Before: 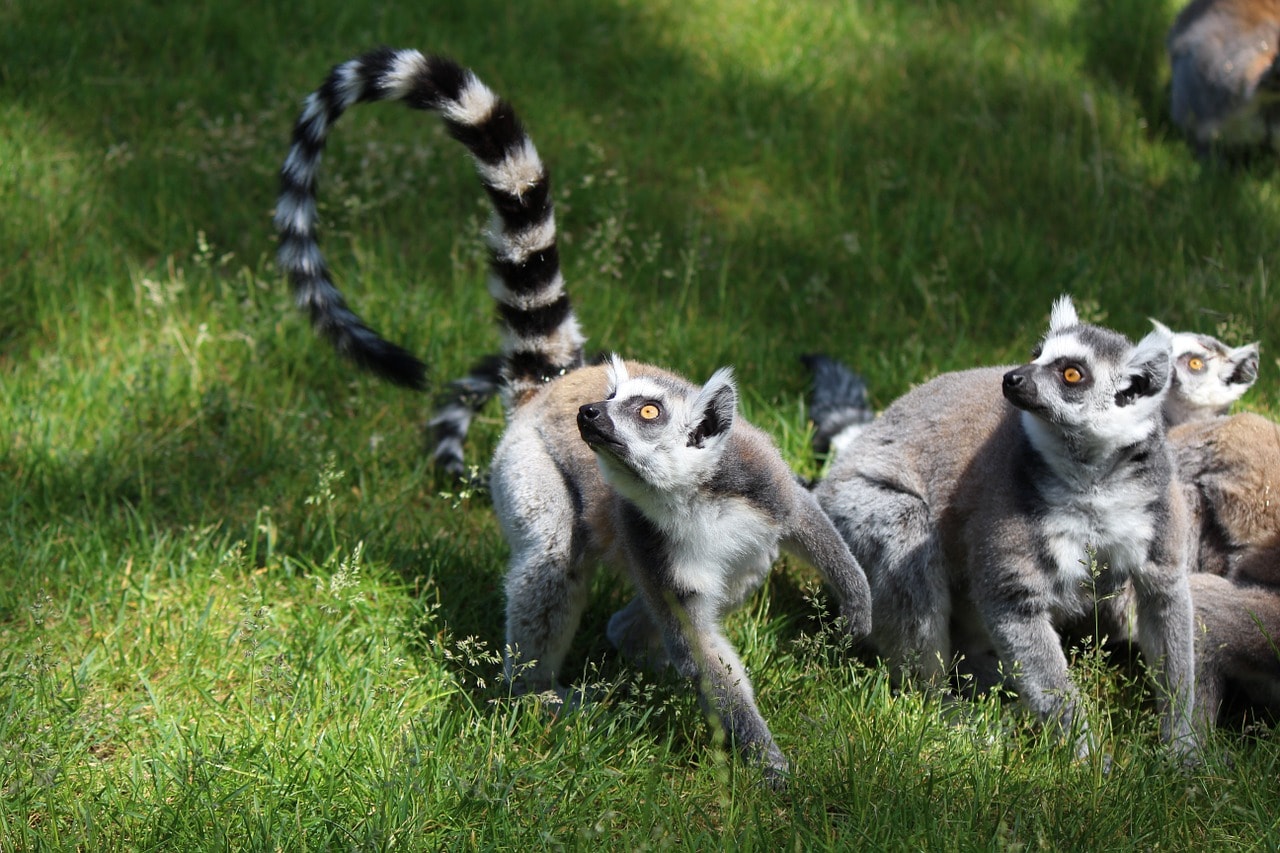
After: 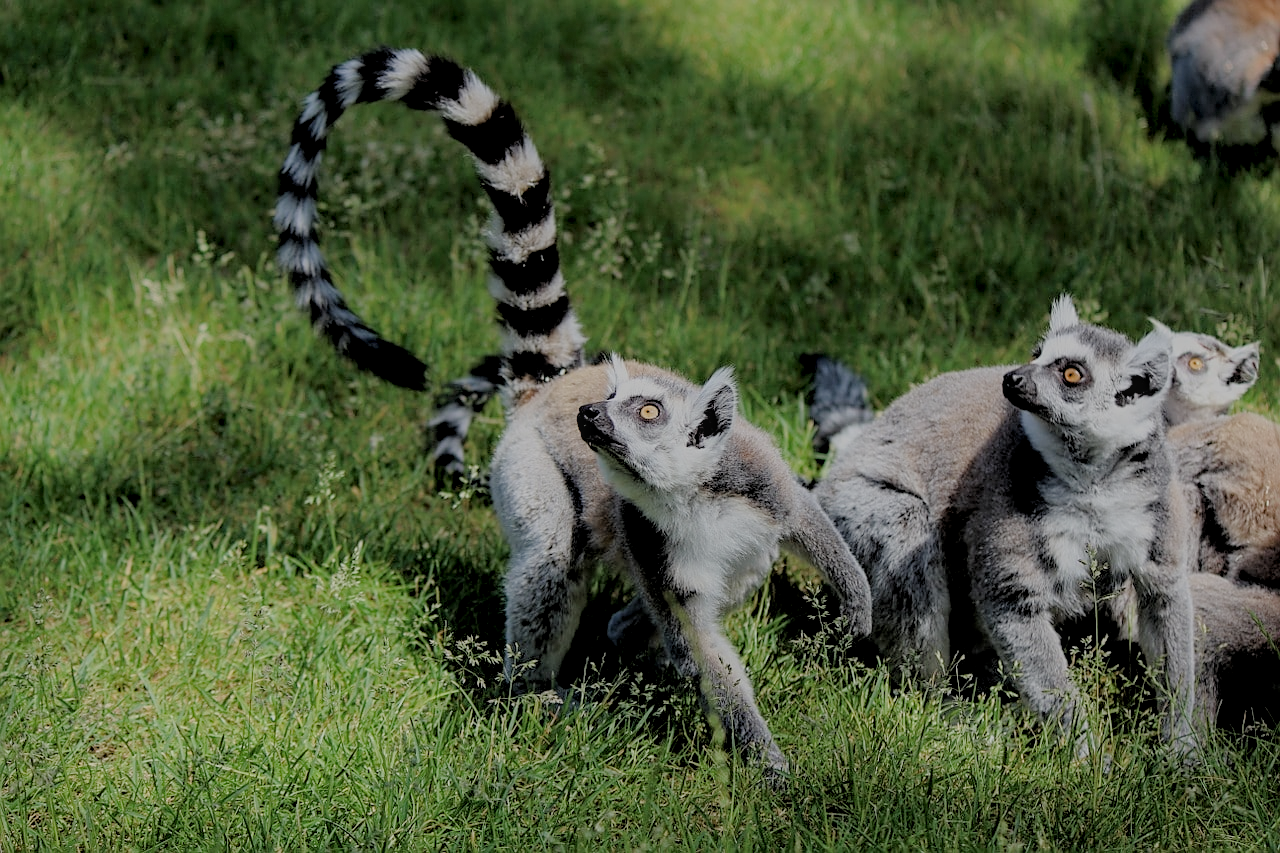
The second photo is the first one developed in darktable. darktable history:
local contrast: on, module defaults
filmic rgb: black relative exposure -4.43 EV, white relative exposure 6.59 EV, hardness 1.88, contrast 0.502
sharpen: amount 0.496
